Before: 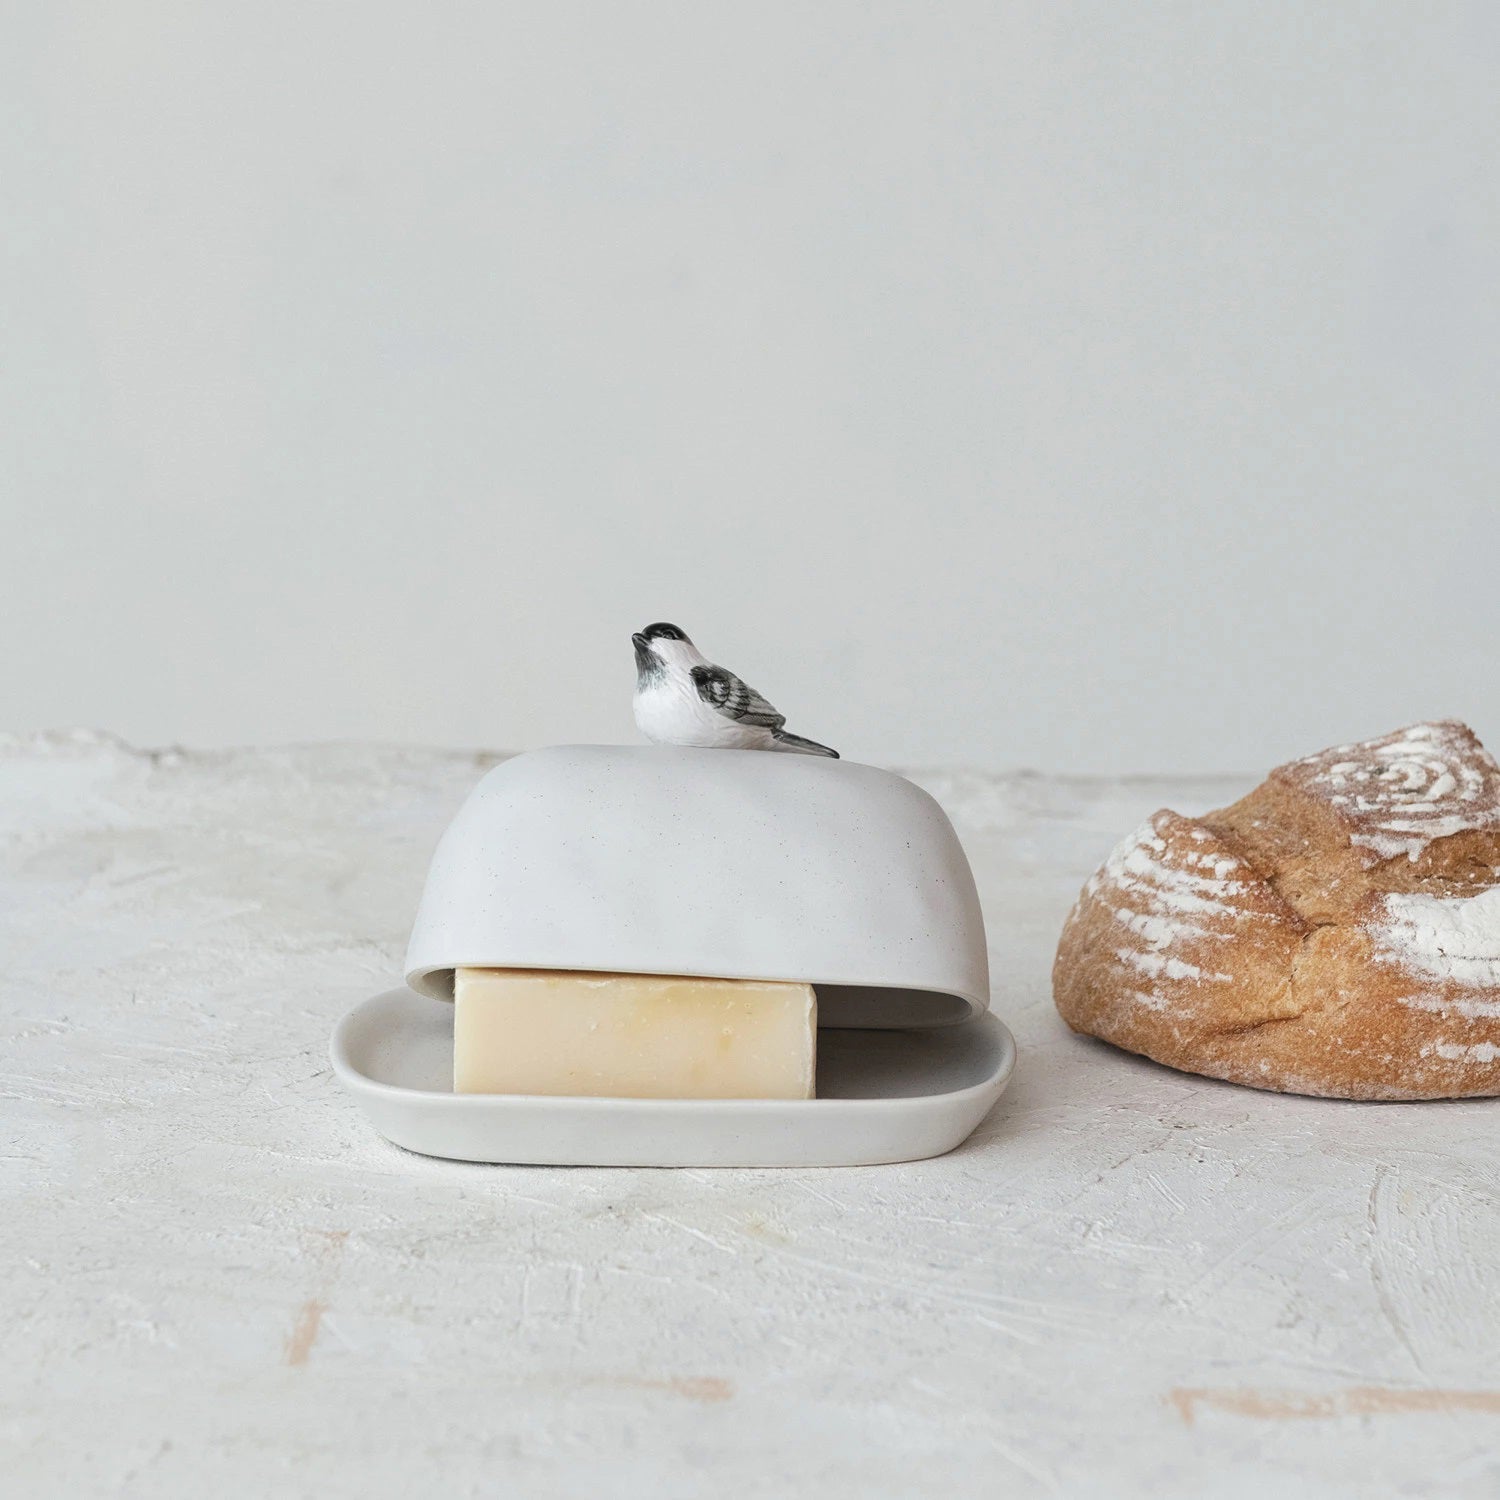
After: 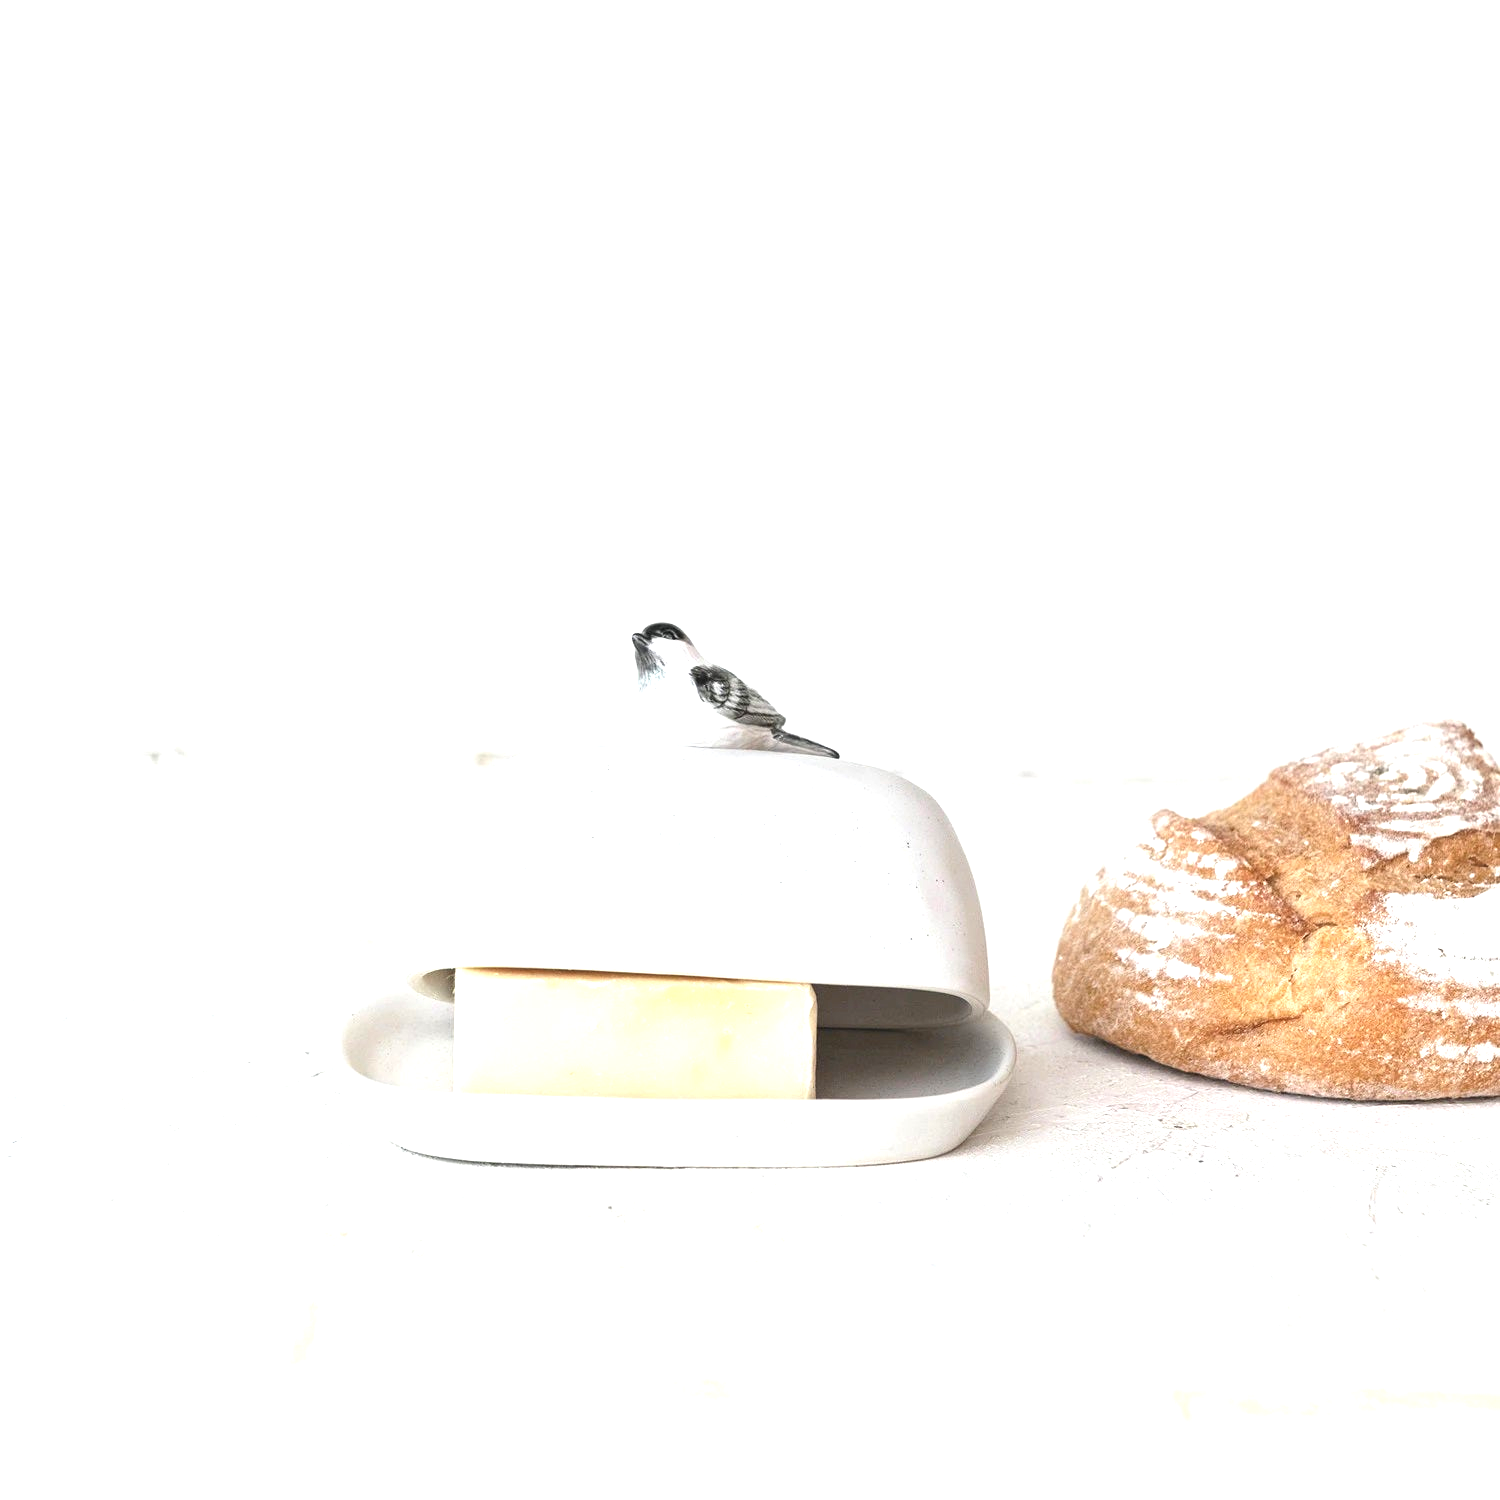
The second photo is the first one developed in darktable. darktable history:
exposure: black level correction 0, exposure 1.098 EV, compensate exposure bias true, compensate highlight preservation false
